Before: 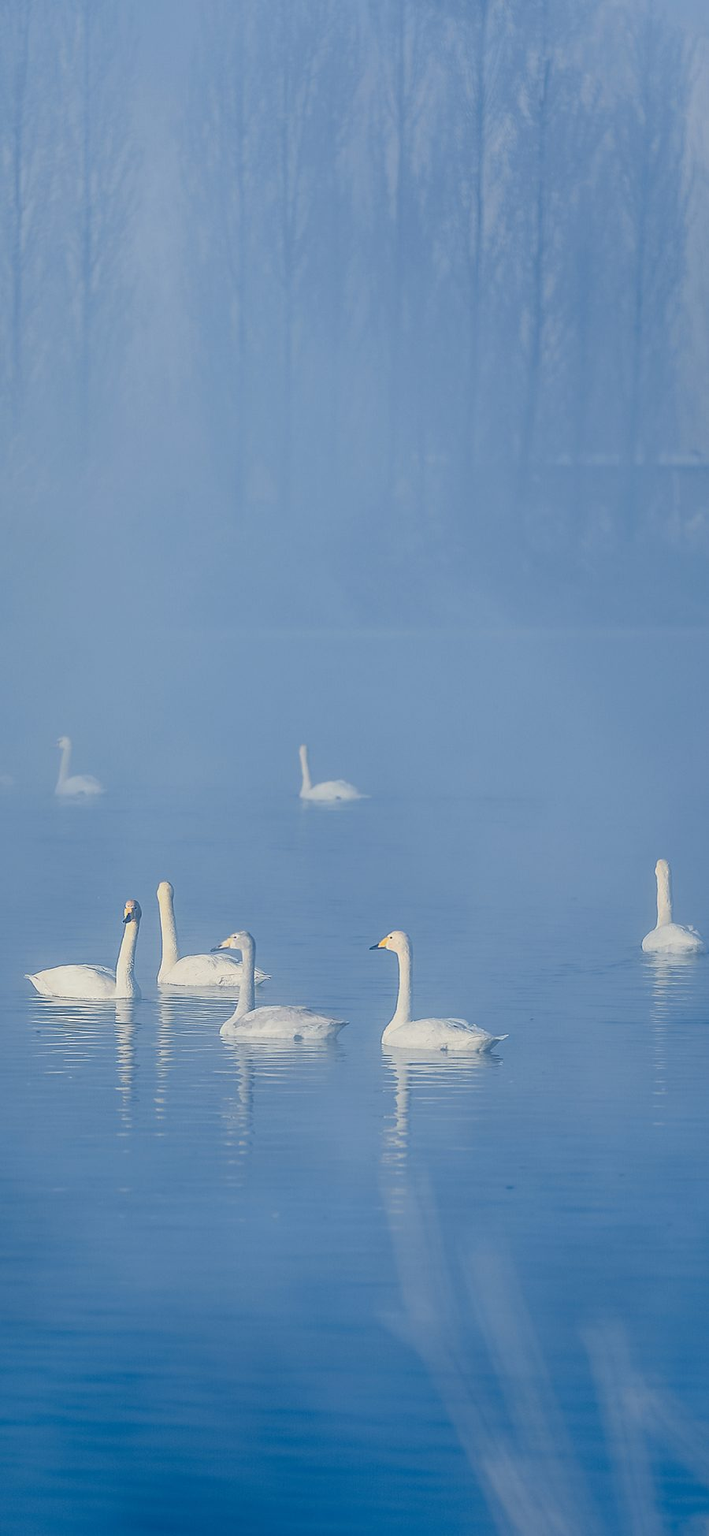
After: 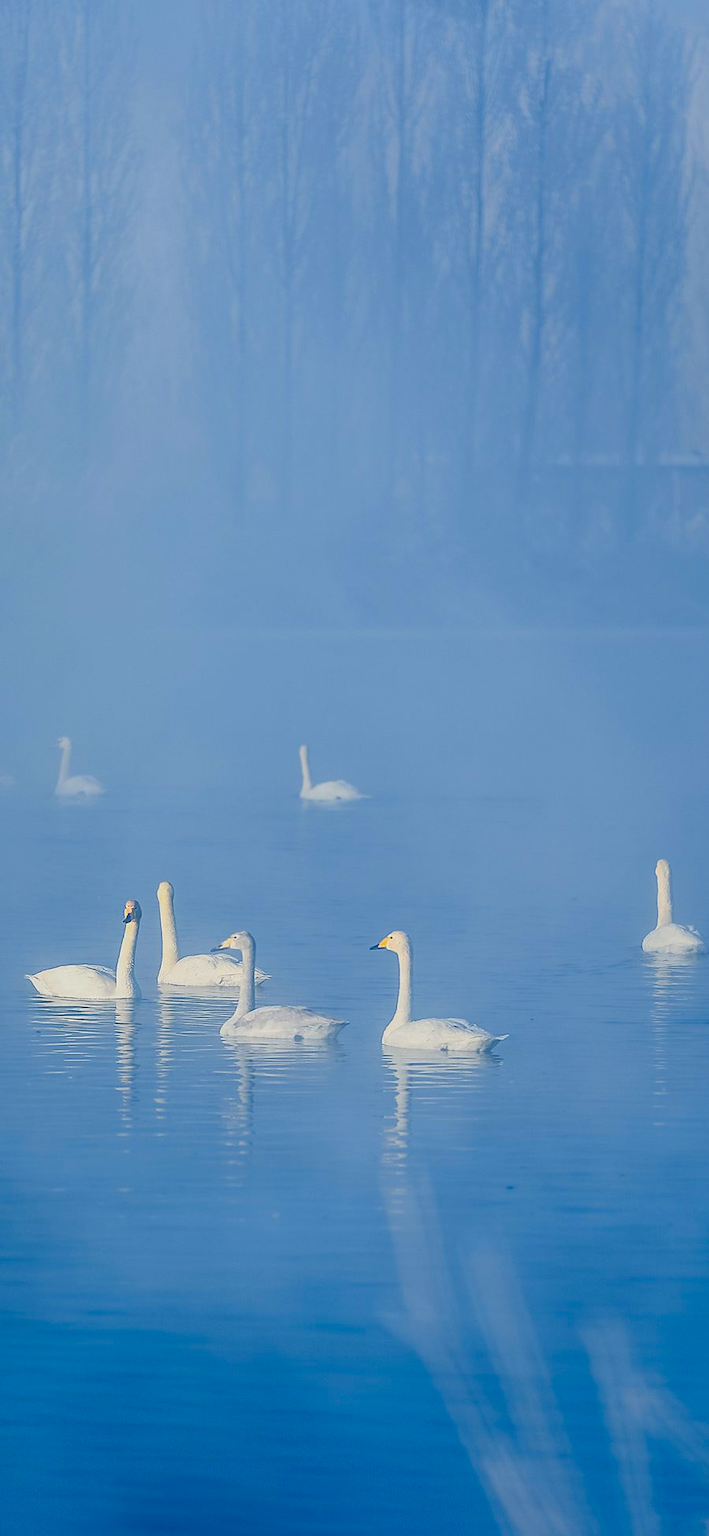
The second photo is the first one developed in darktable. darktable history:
color balance rgb: shadows lift › chroma 2.039%, shadows lift › hue 251.02°, power › hue 208.09°, perceptual saturation grading › global saturation 29.382%
